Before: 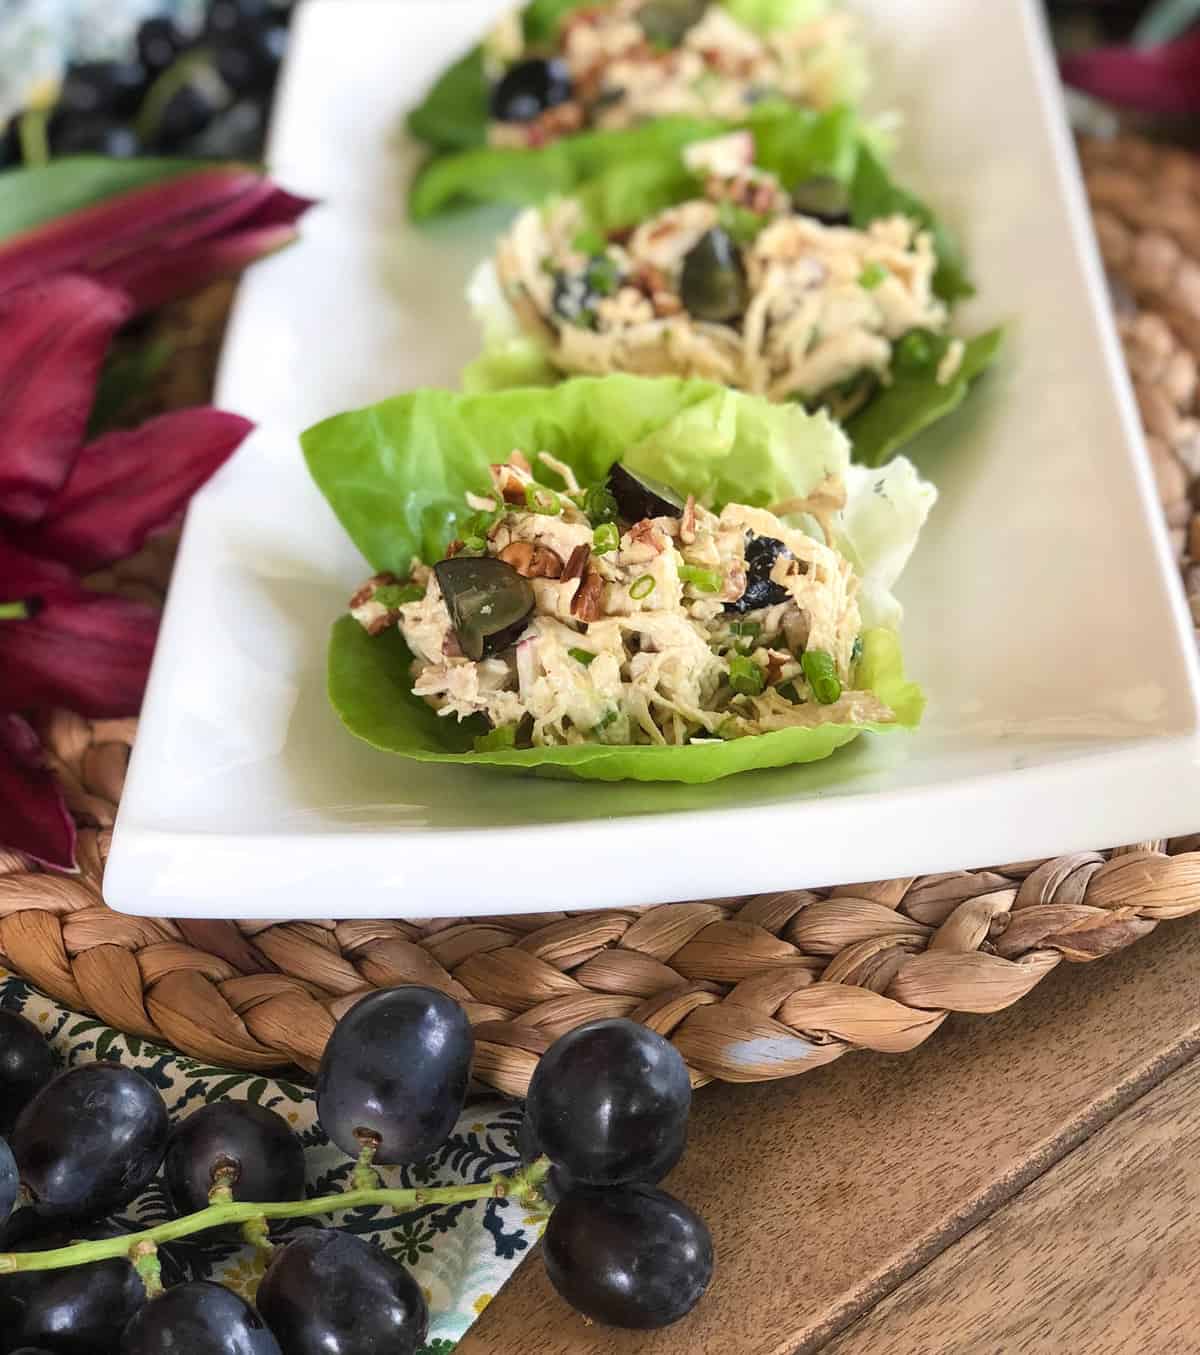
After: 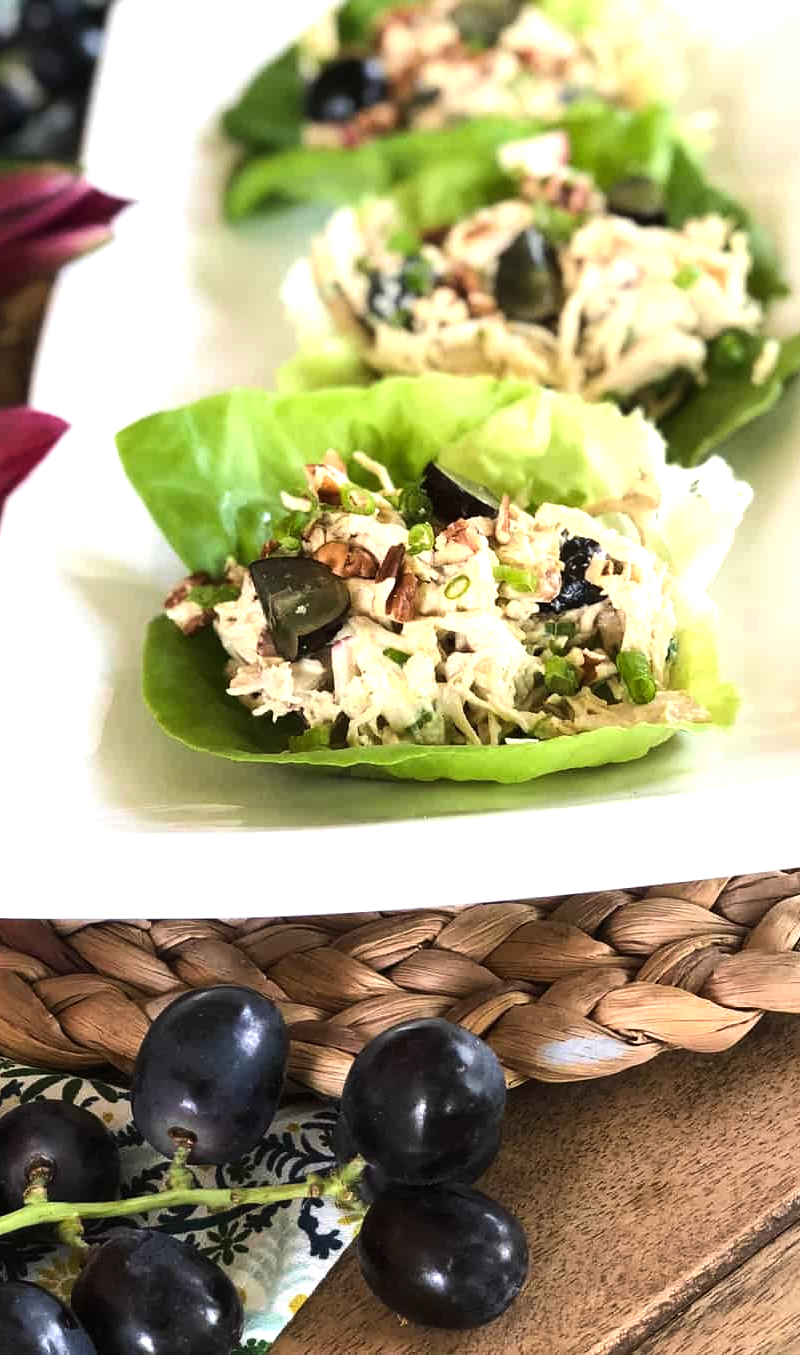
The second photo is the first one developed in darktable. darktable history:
crop: left 15.423%, right 17.905%
tone equalizer: -8 EV -0.761 EV, -7 EV -0.666 EV, -6 EV -0.581 EV, -5 EV -0.422 EV, -3 EV 0.391 EV, -2 EV 0.6 EV, -1 EV 0.675 EV, +0 EV 0.763 EV, edges refinement/feathering 500, mask exposure compensation -1.57 EV, preserve details no
